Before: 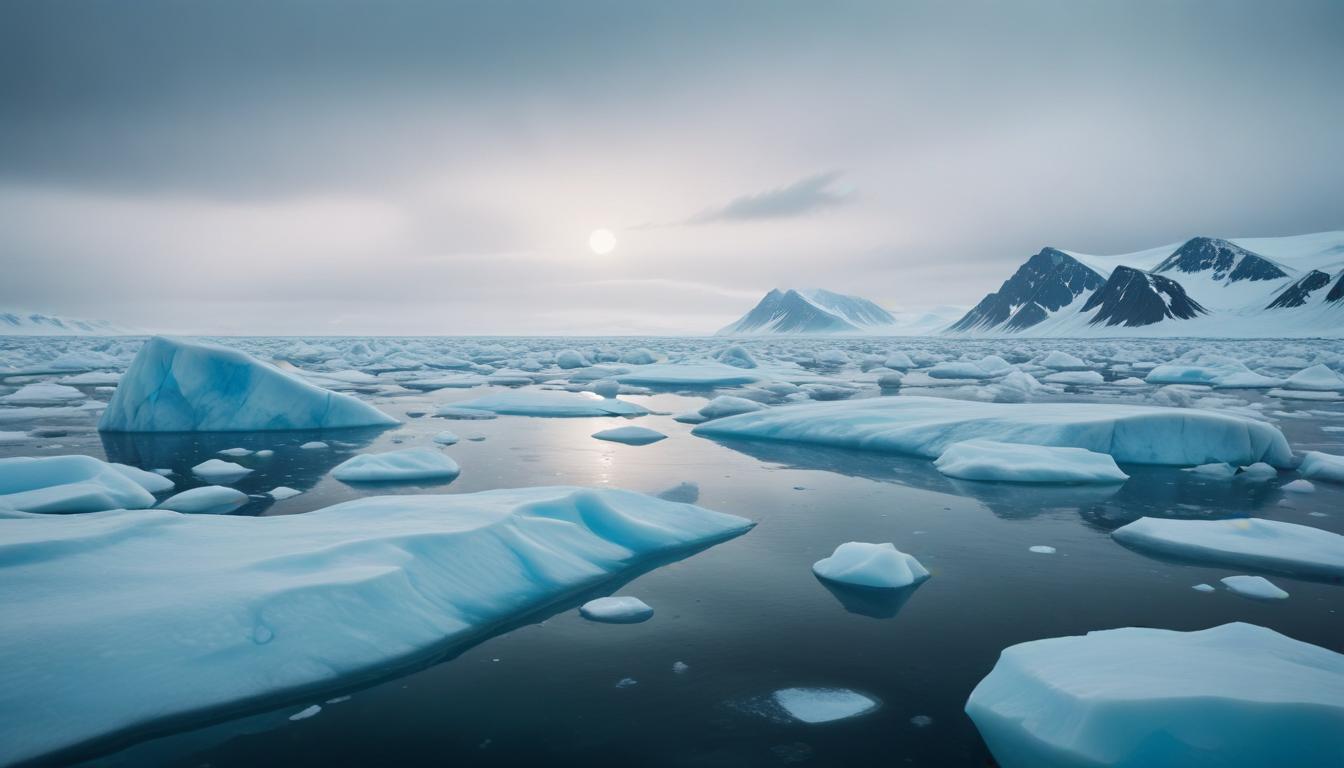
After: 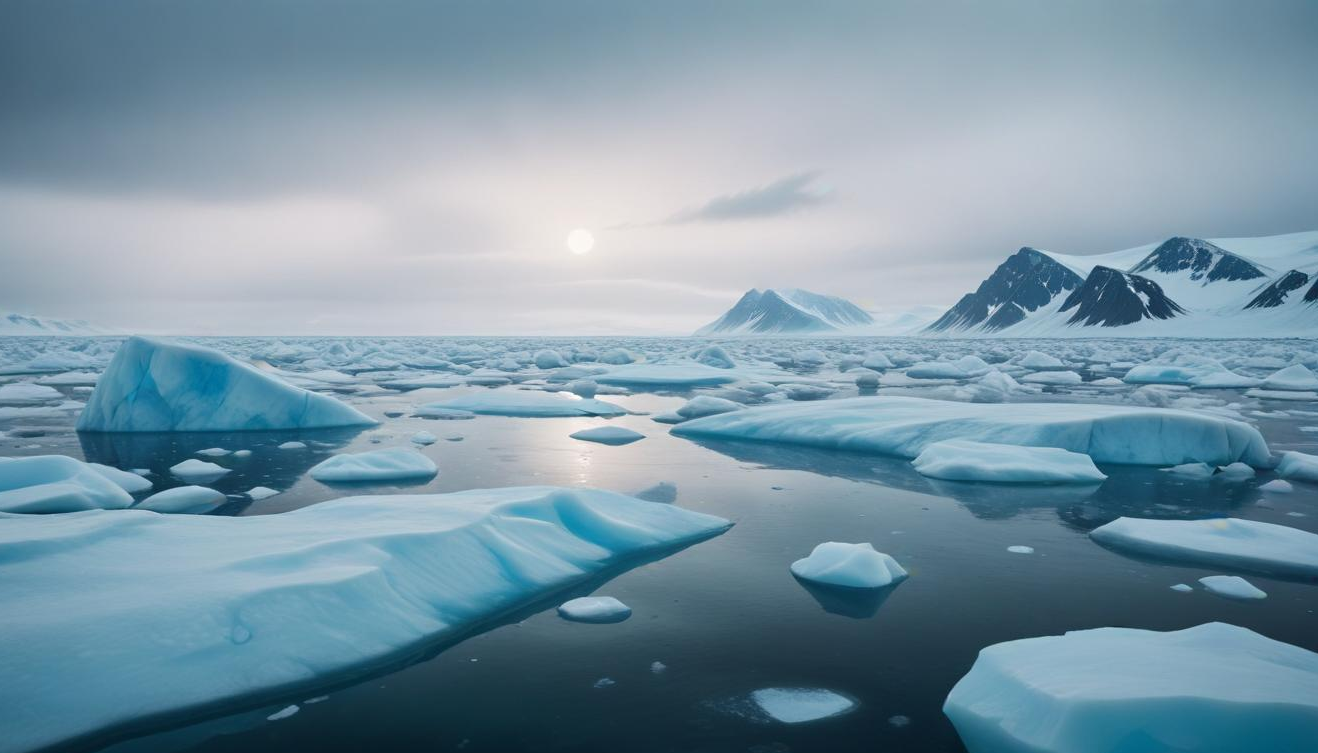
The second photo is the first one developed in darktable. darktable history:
crop: left 1.646%, right 0.276%, bottom 1.831%
